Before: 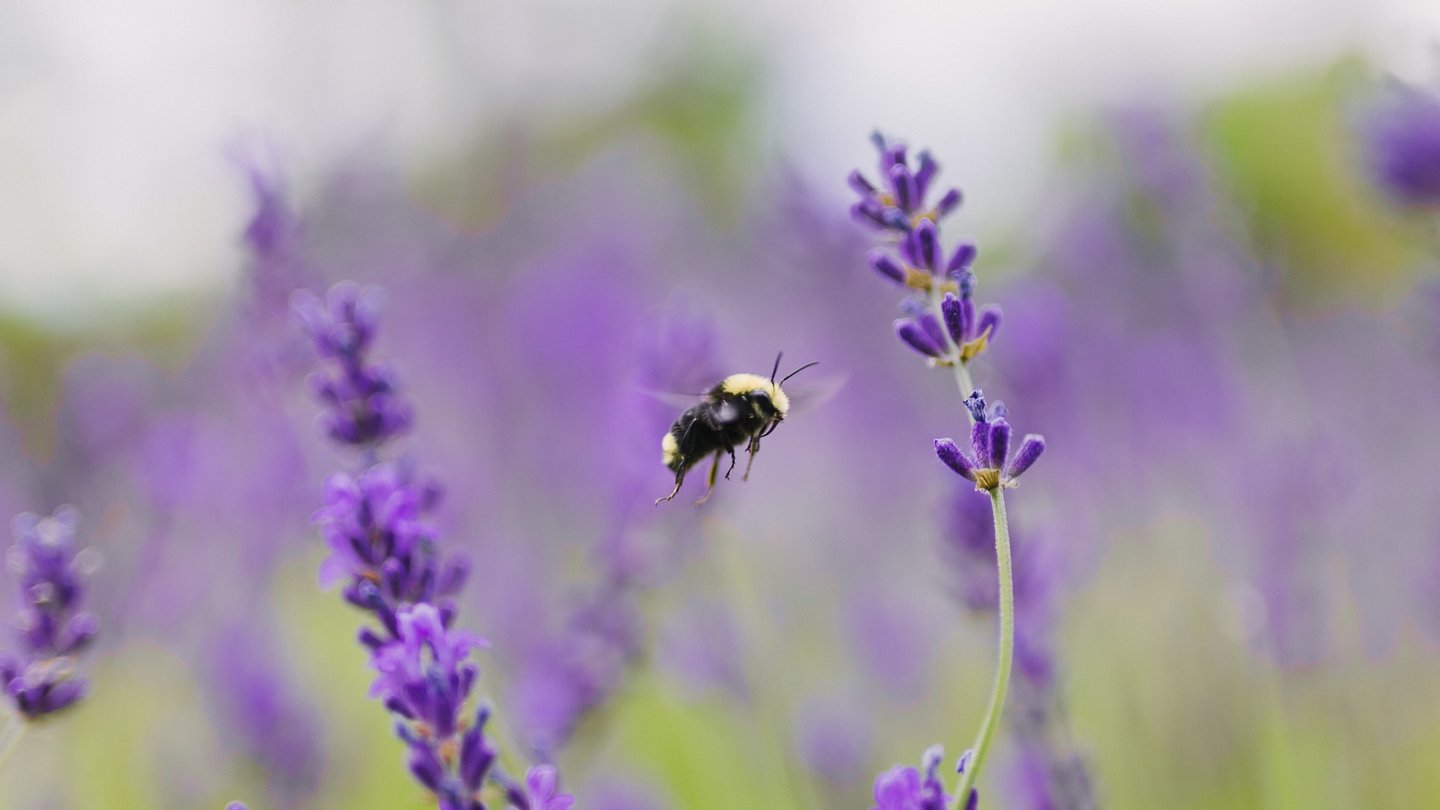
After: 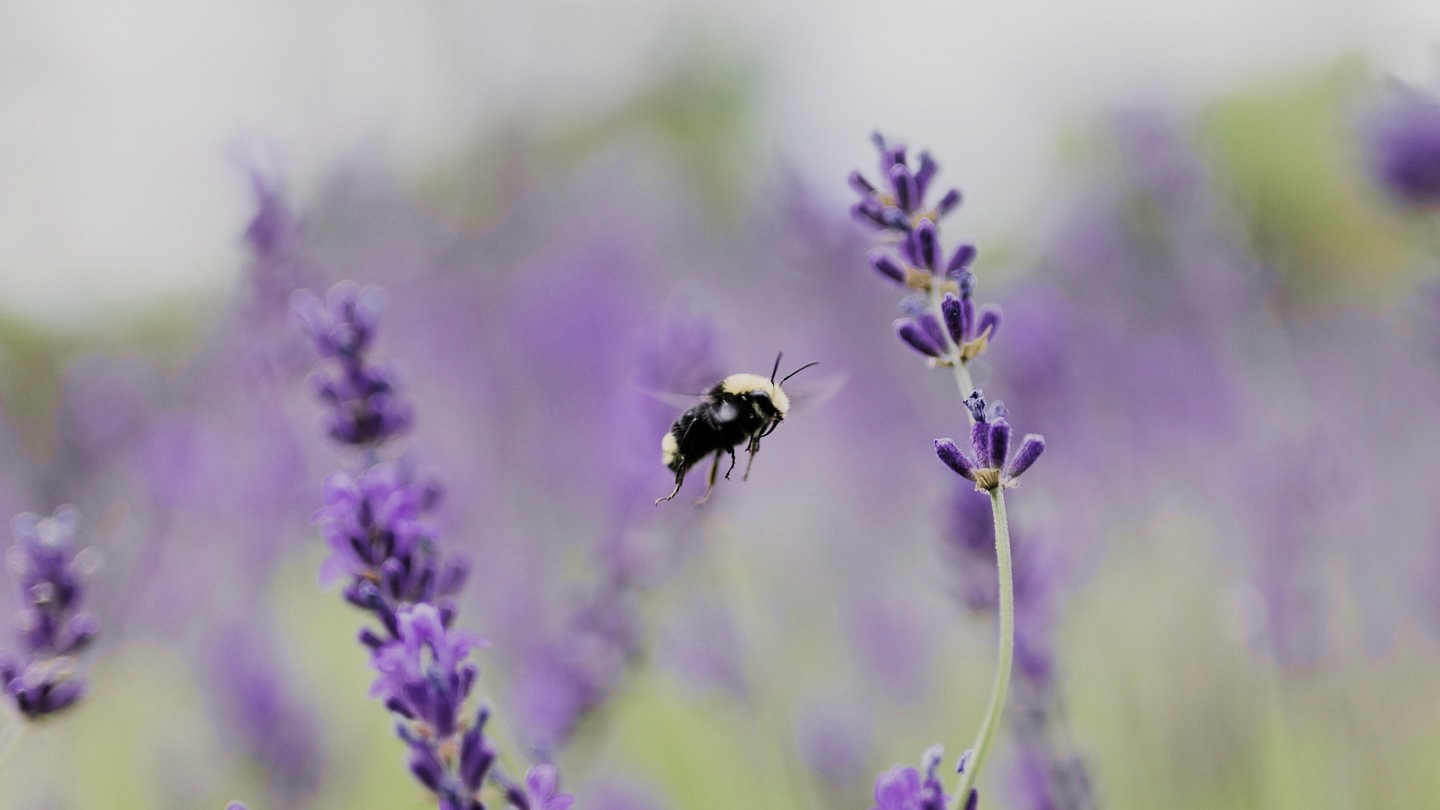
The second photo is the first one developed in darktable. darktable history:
color balance: input saturation 100.43%, contrast fulcrum 14.22%, output saturation 70.41%
filmic rgb: black relative exposure -7.65 EV, white relative exposure 4.56 EV, hardness 3.61, contrast 1.25
